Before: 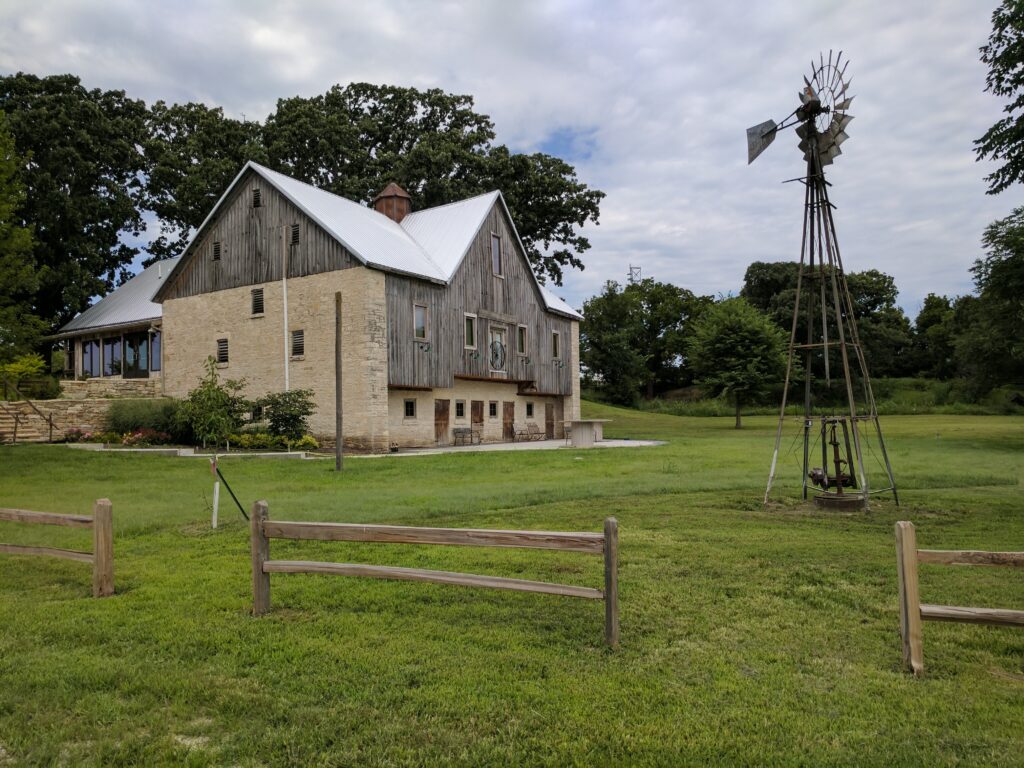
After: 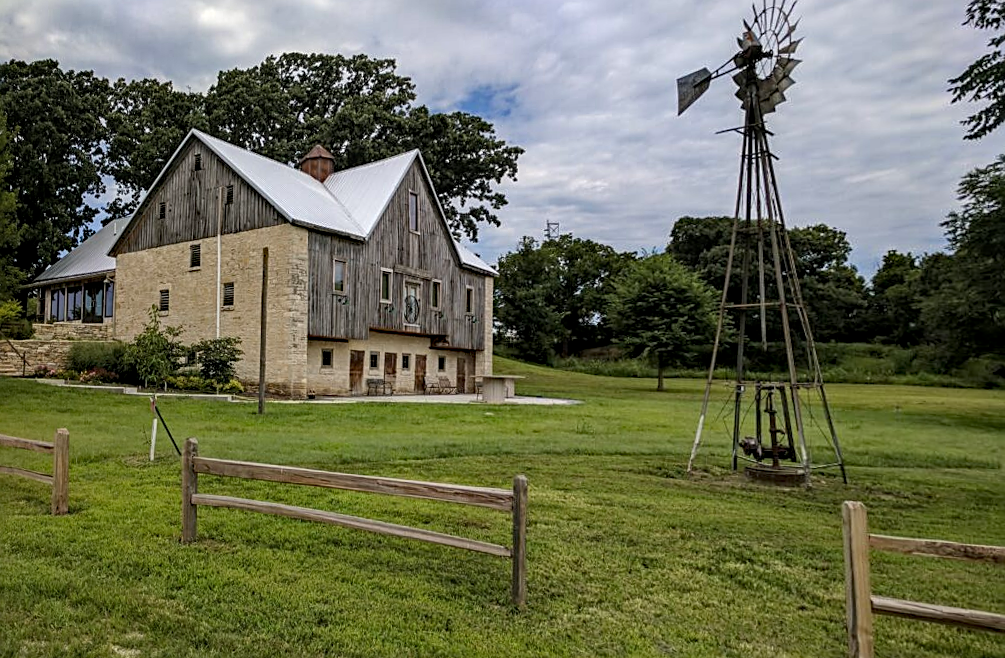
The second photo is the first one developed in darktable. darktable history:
sharpen: on, module defaults
rotate and perspective: rotation 1.69°, lens shift (vertical) -0.023, lens shift (horizontal) -0.291, crop left 0.025, crop right 0.988, crop top 0.092, crop bottom 0.842
local contrast: detail 130%
haze removal: strength 0.29, distance 0.25, compatibility mode true, adaptive false
